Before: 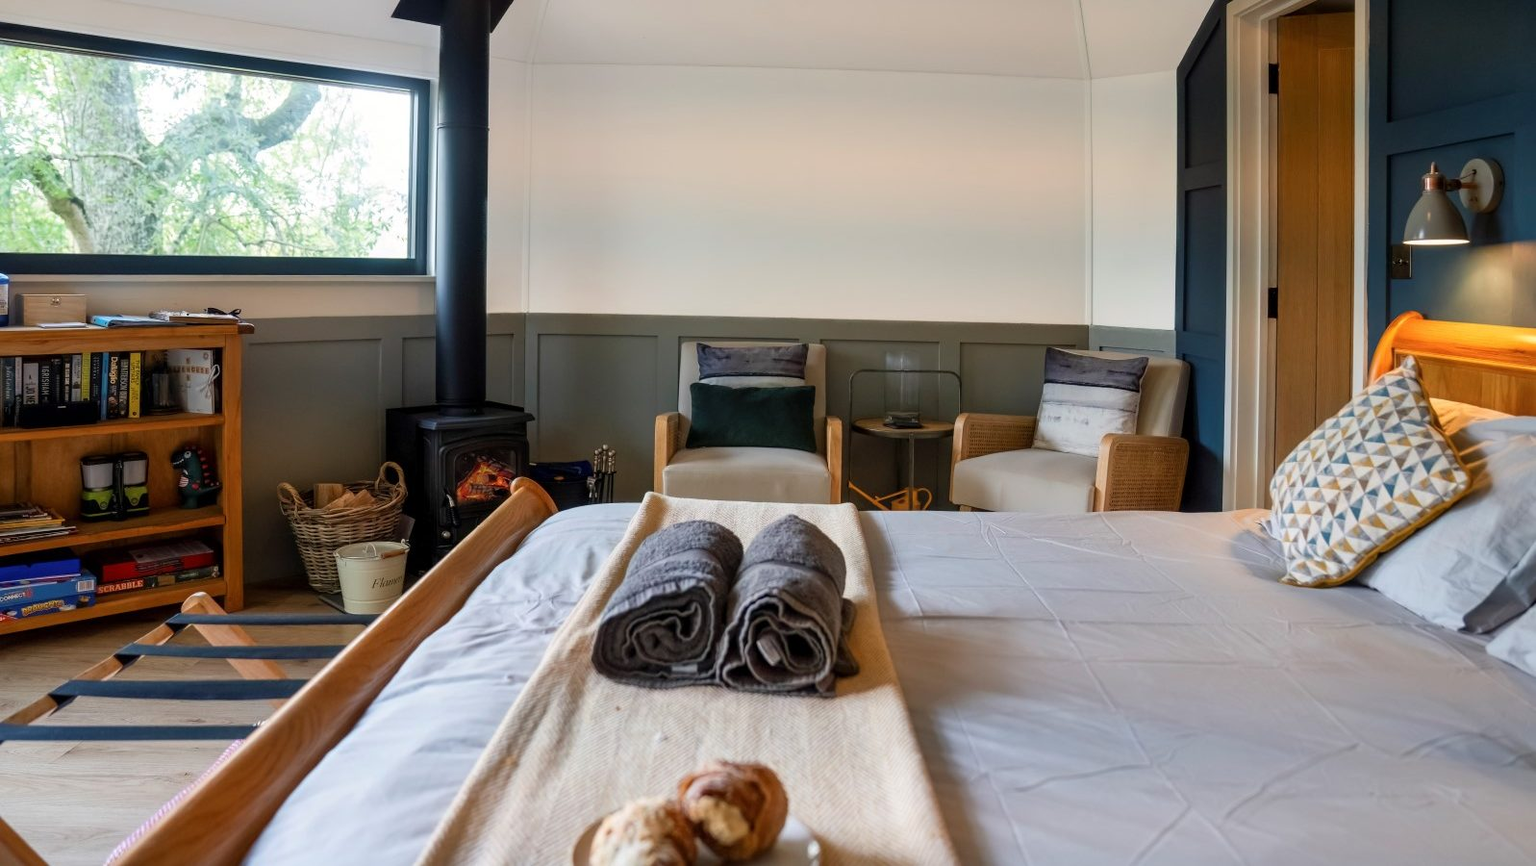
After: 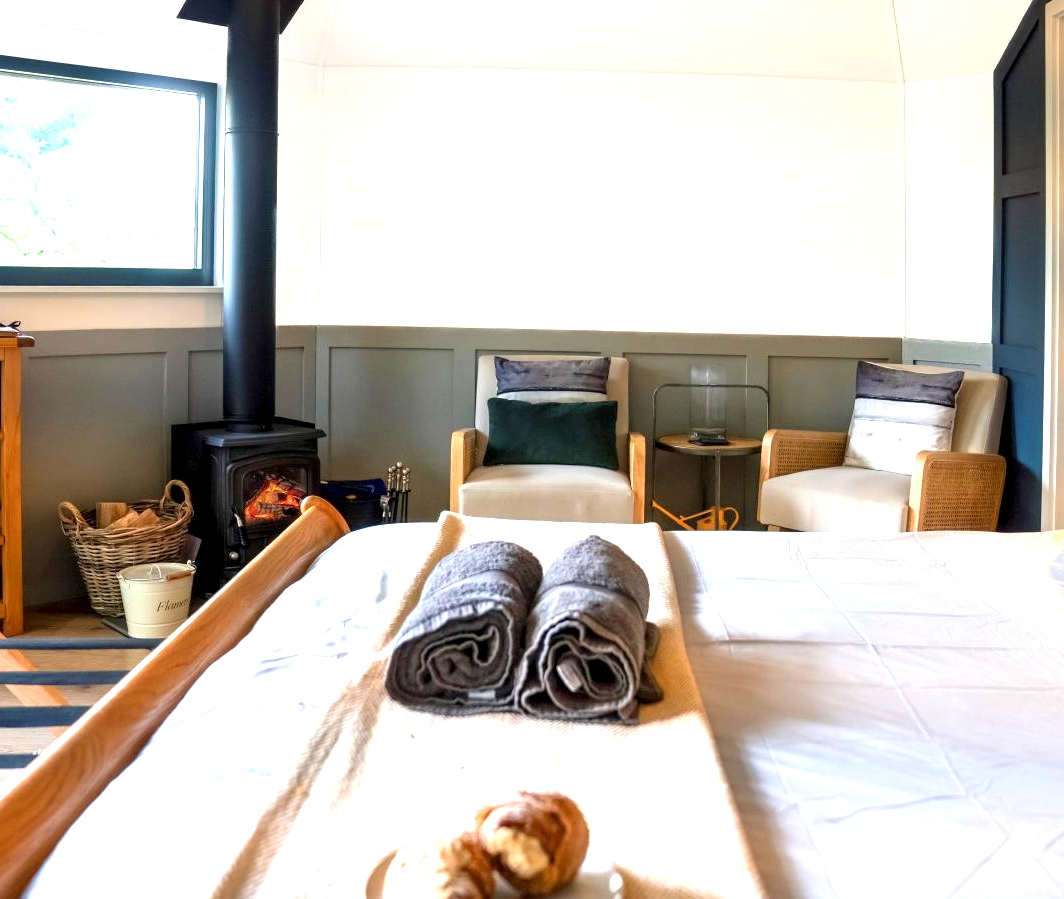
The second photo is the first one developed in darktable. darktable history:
crop and rotate: left 14.436%, right 18.898%
exposure: black level correction 0.001, exposure 1.3 EV, compensate highlight preservation false
